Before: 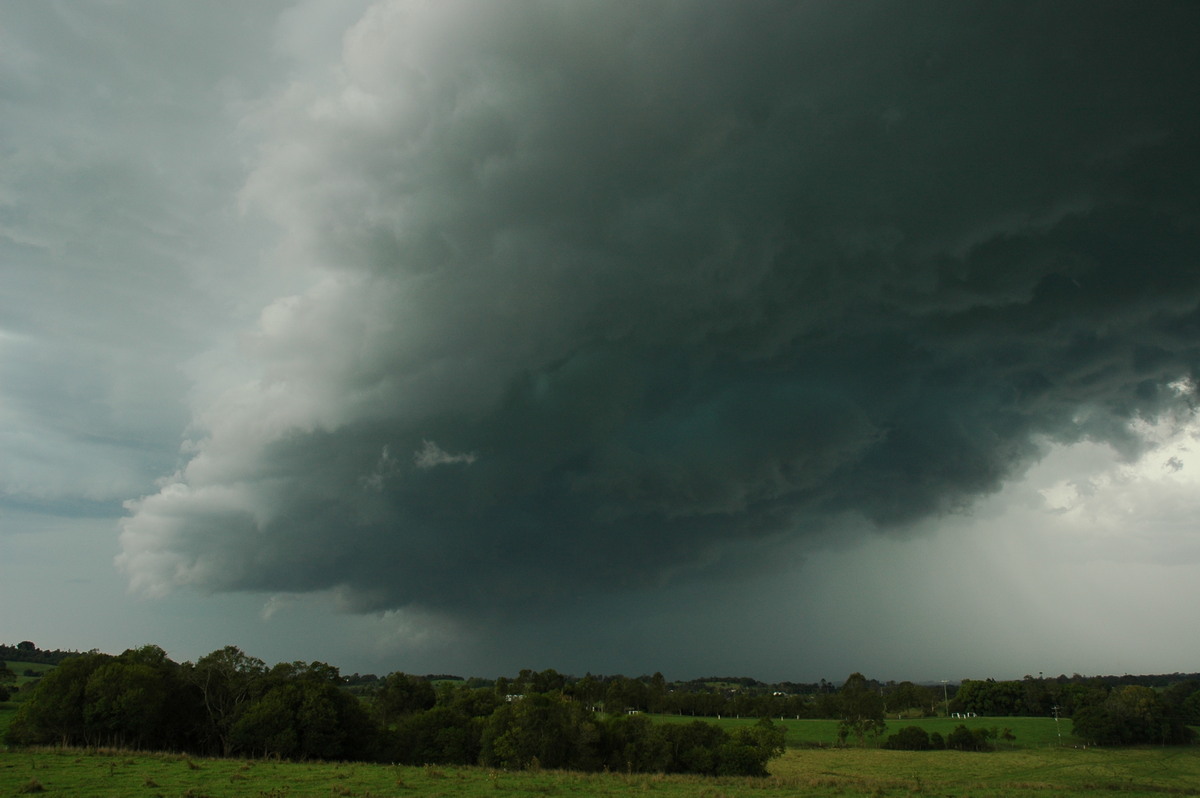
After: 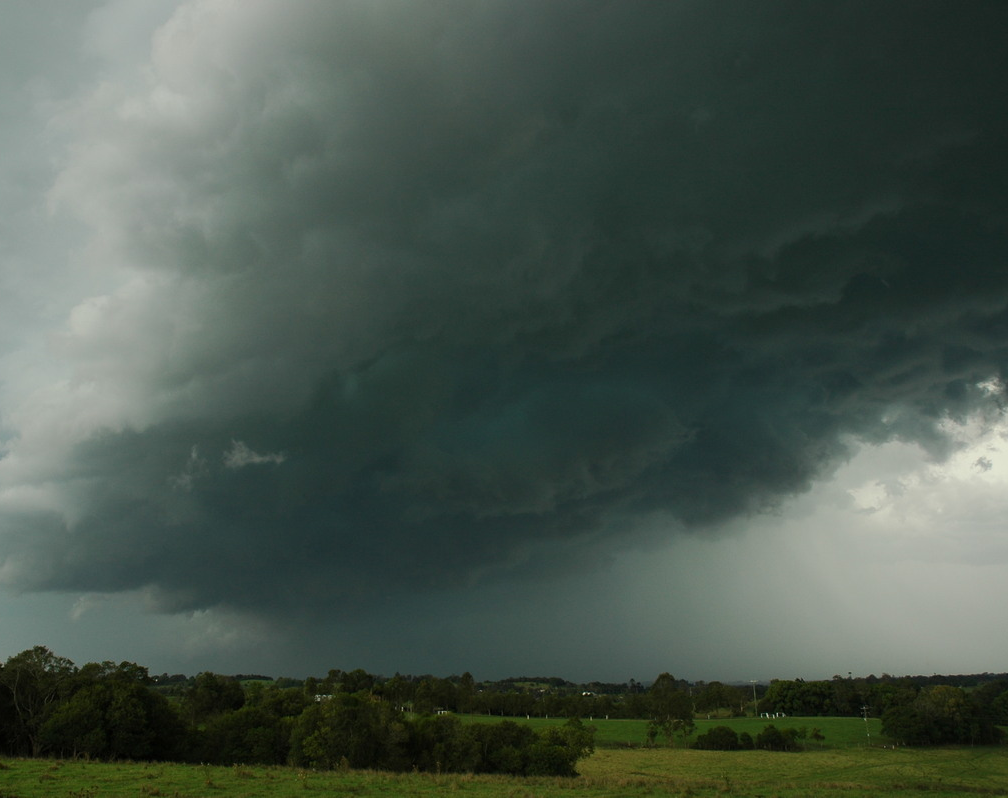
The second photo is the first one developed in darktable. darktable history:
crop: left 15.964%
